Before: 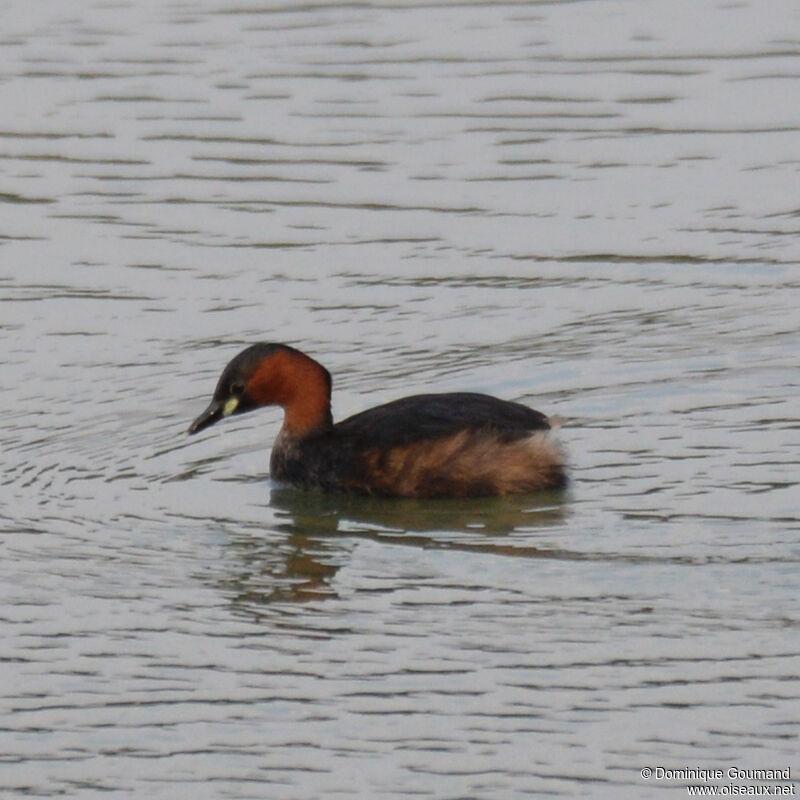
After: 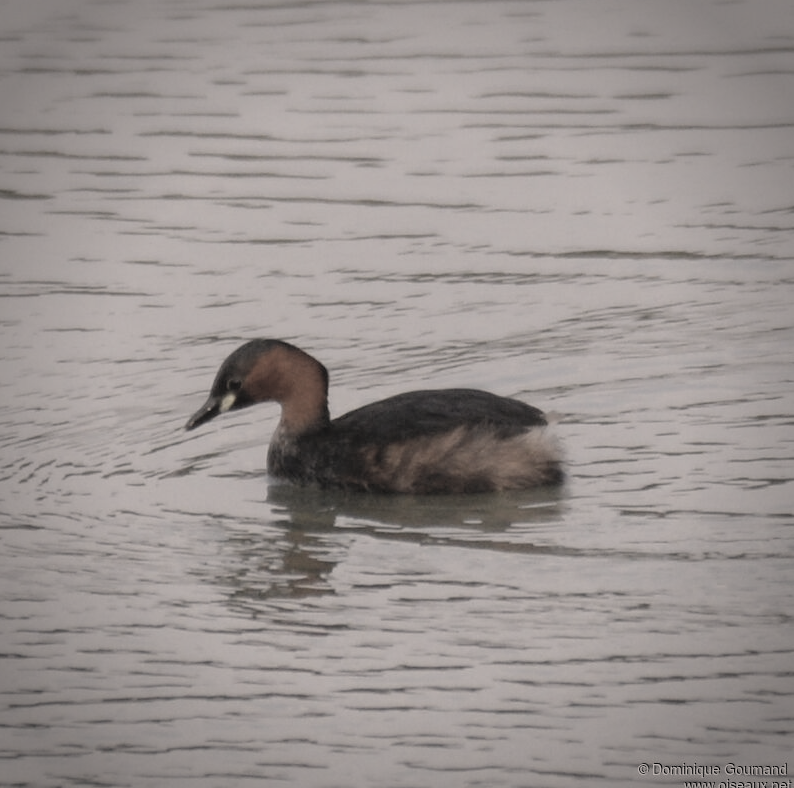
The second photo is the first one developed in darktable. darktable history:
vignetting: fall-off start 73.68%, saturation -0.028, unbound false
tone equalizer: on, module defaults
color correction: highlights a* 5.6, highlights b* 5.15, saturation 0.642
crop: left 0.454%, top 0.594%, right 0.193%, bottom 0.862%
exposure: exposure -0.447 EV, compensate highlight preservation false
contrast brightness saturation: brightness 0.188, saturation -0.49
